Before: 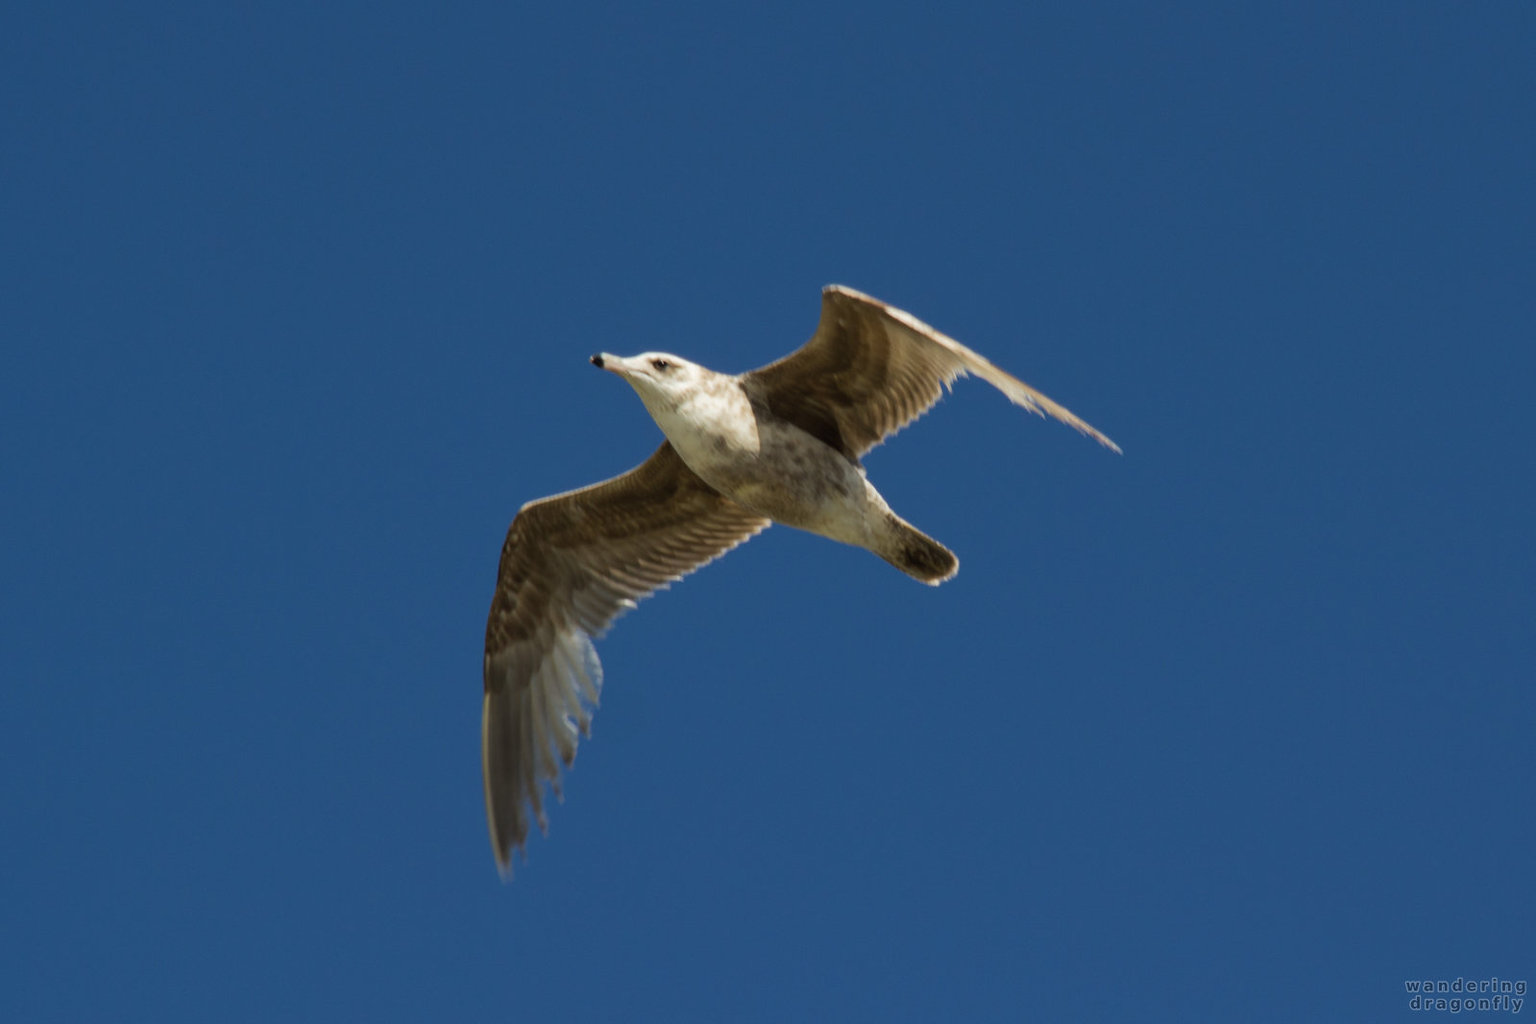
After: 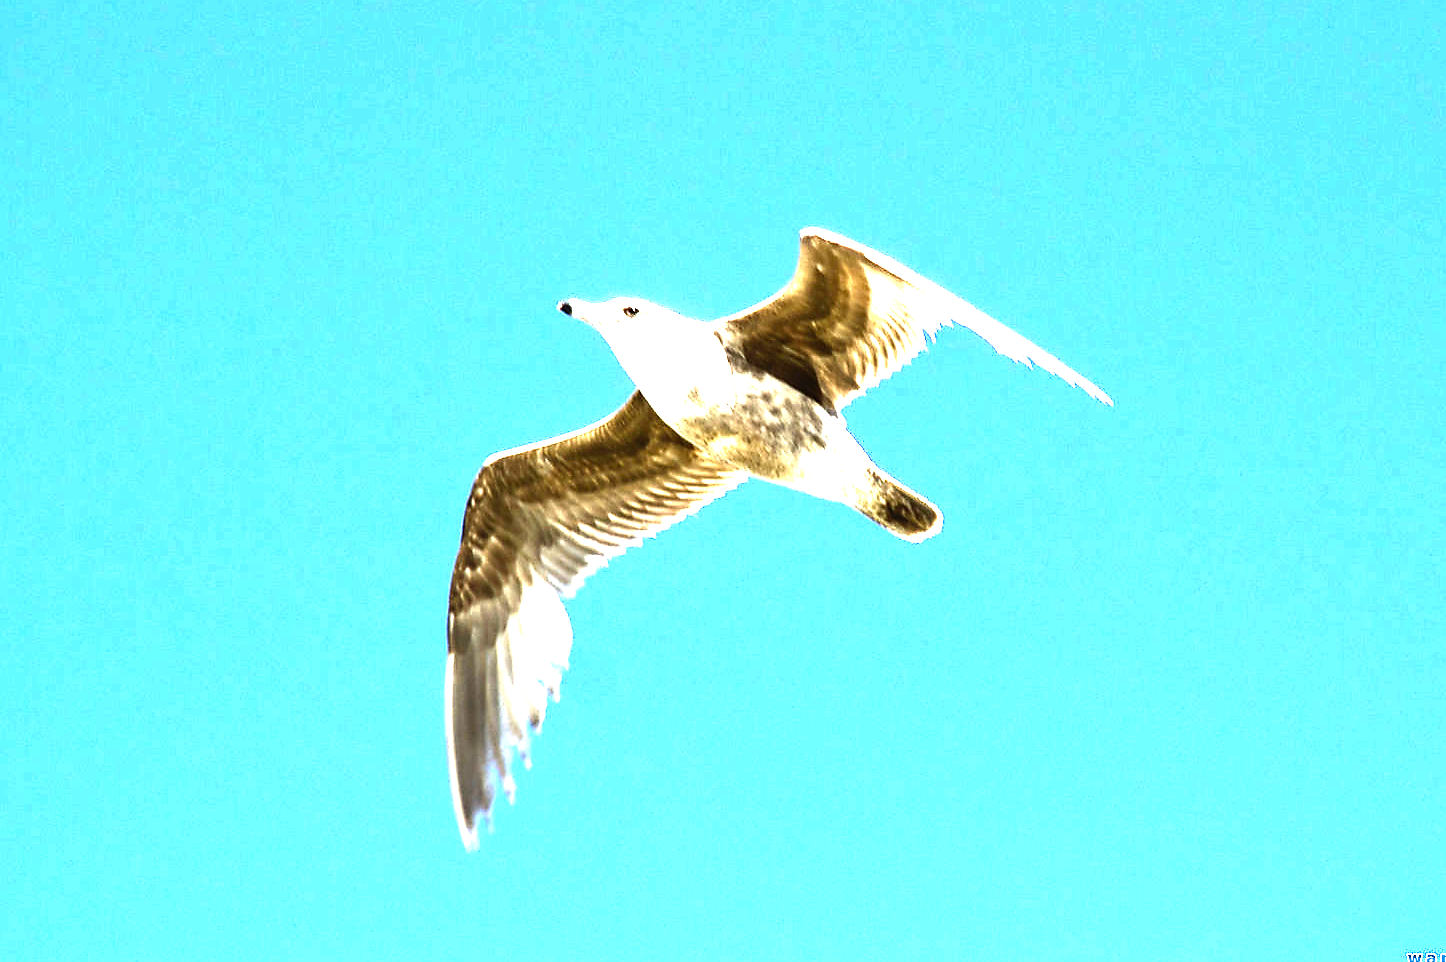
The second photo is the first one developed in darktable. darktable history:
contrast brightness saturation: contrast 0.253, saturation -0.321
levels: mode automatic, white 90.71%, levels [0.026, 0.507, 0.987]
crop: left 3.56%, top 6.405%, right 5.995%, bottom 3.269%
sharpen: radius 1.368, amount 1.246, threshold 0.826
